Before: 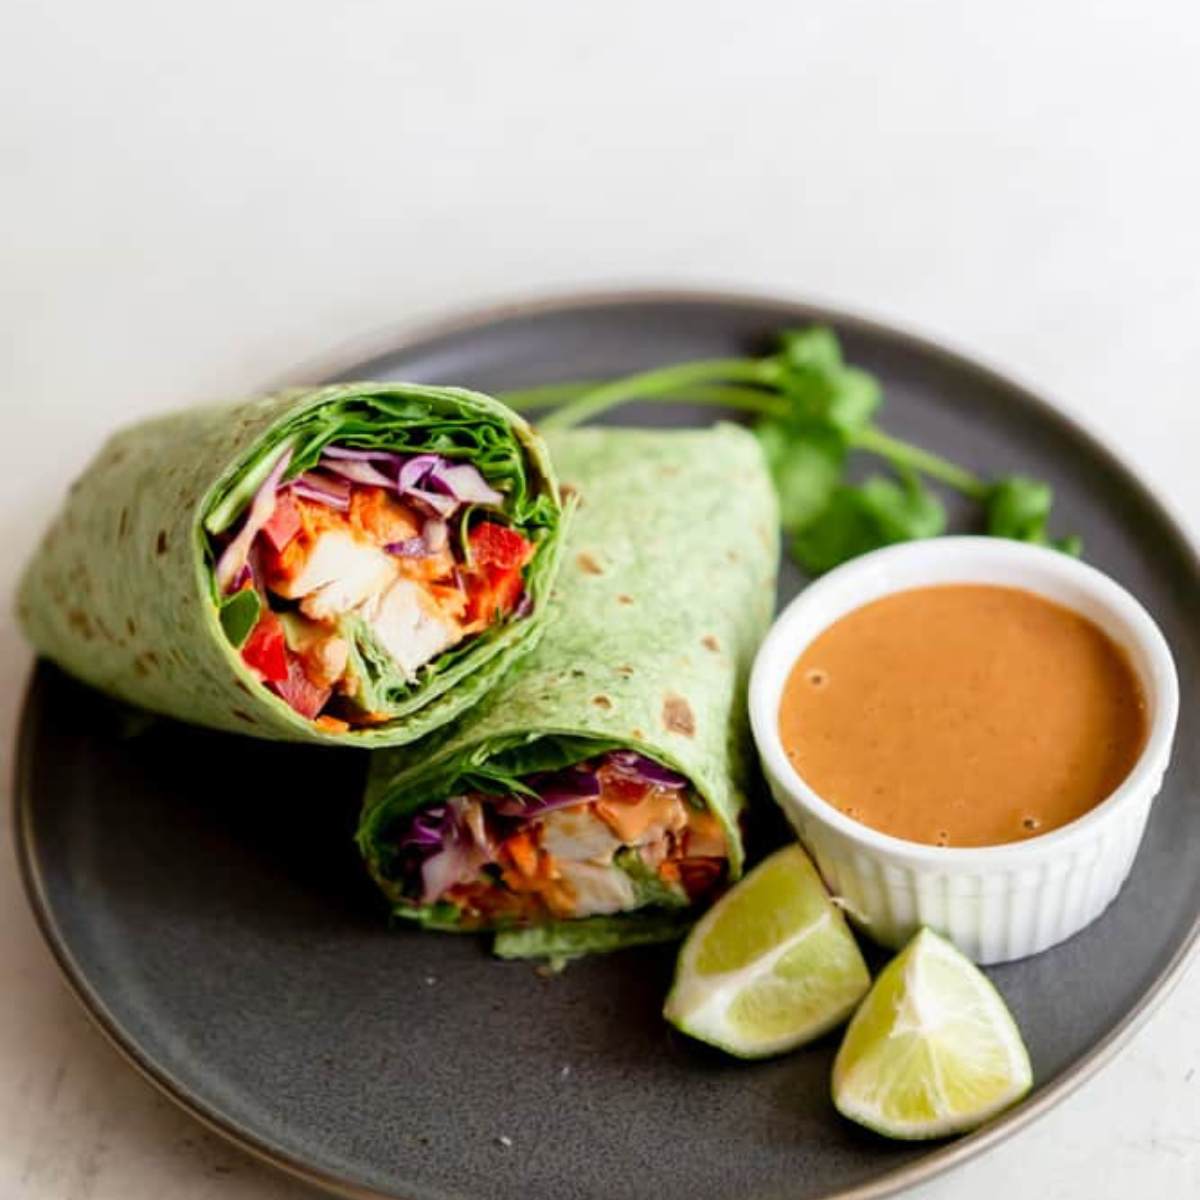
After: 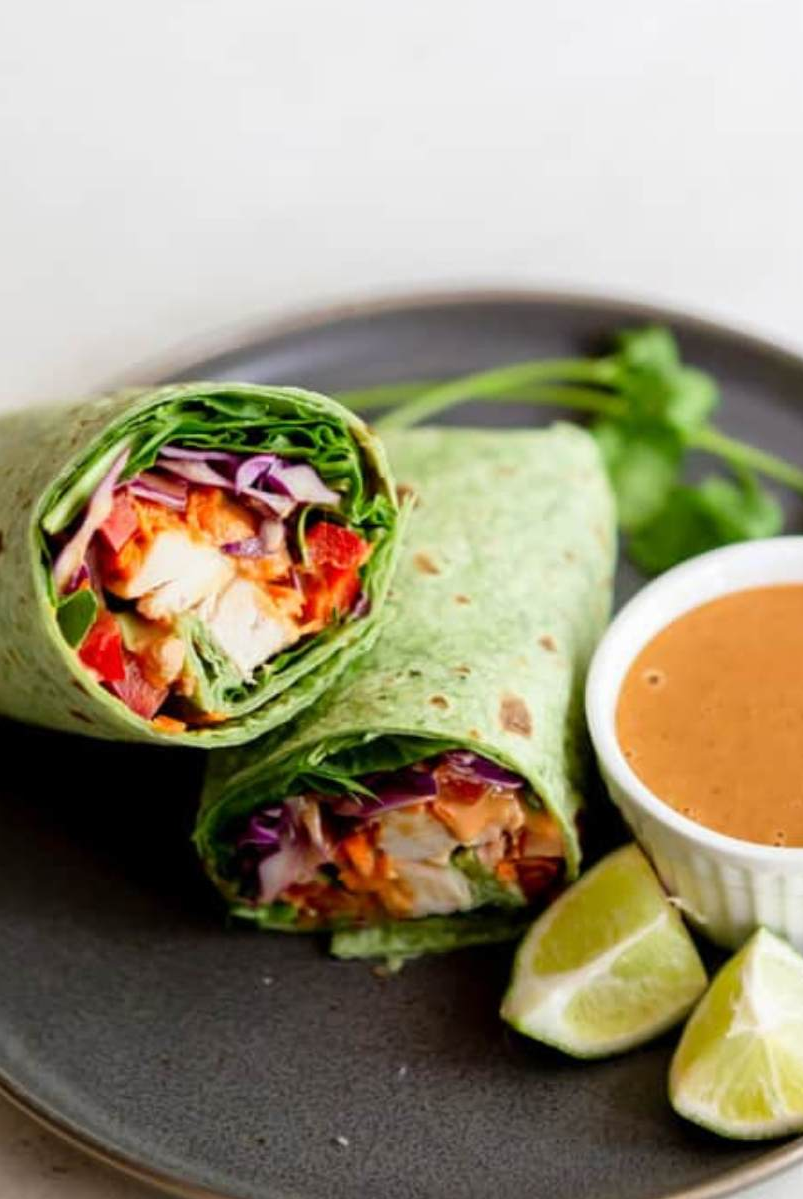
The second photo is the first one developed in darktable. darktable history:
crop and rotate: left 13.627%, right 19.425%
